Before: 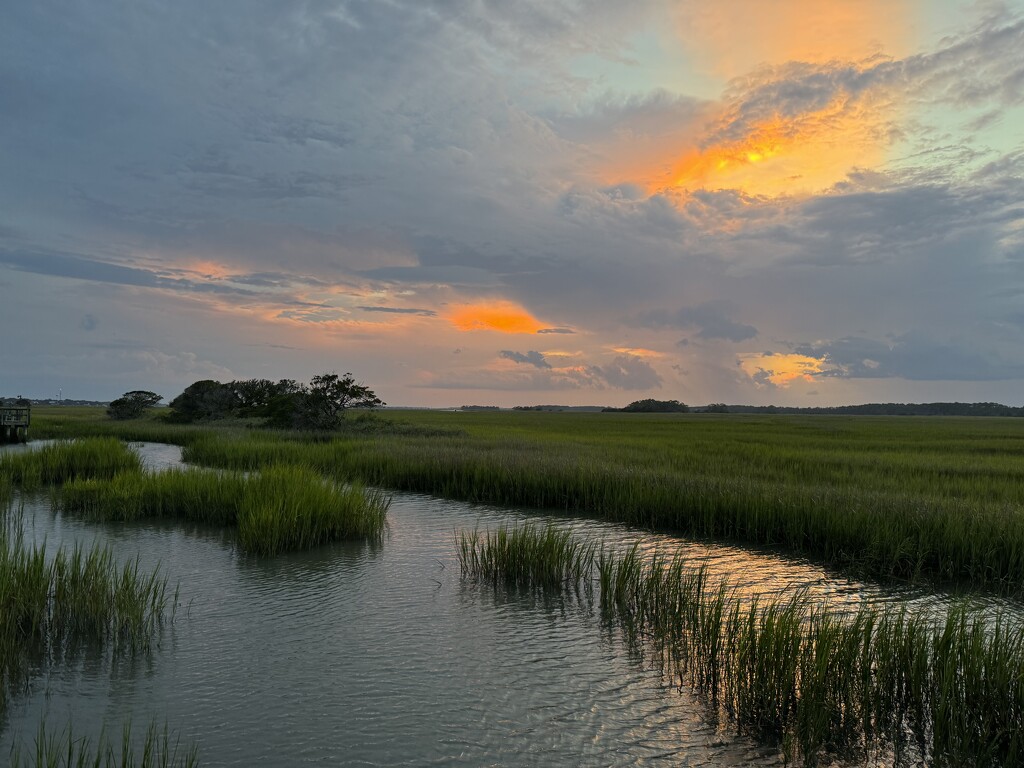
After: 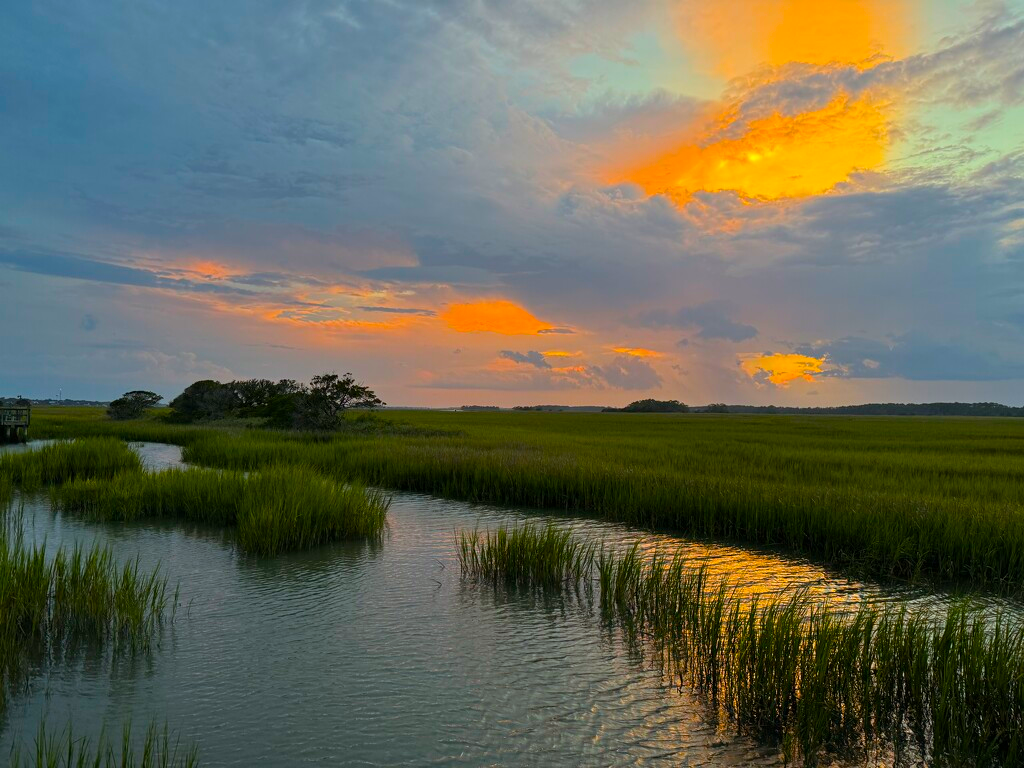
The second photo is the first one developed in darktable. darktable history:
color balance rgb: shadows lift › chroma 2.047%, shadows lift › hue 47.68°, linear chroma grading › global chroma 15.516%, perceptual saturation grading › global saturation 29.865%, global vibrance 24.806%
